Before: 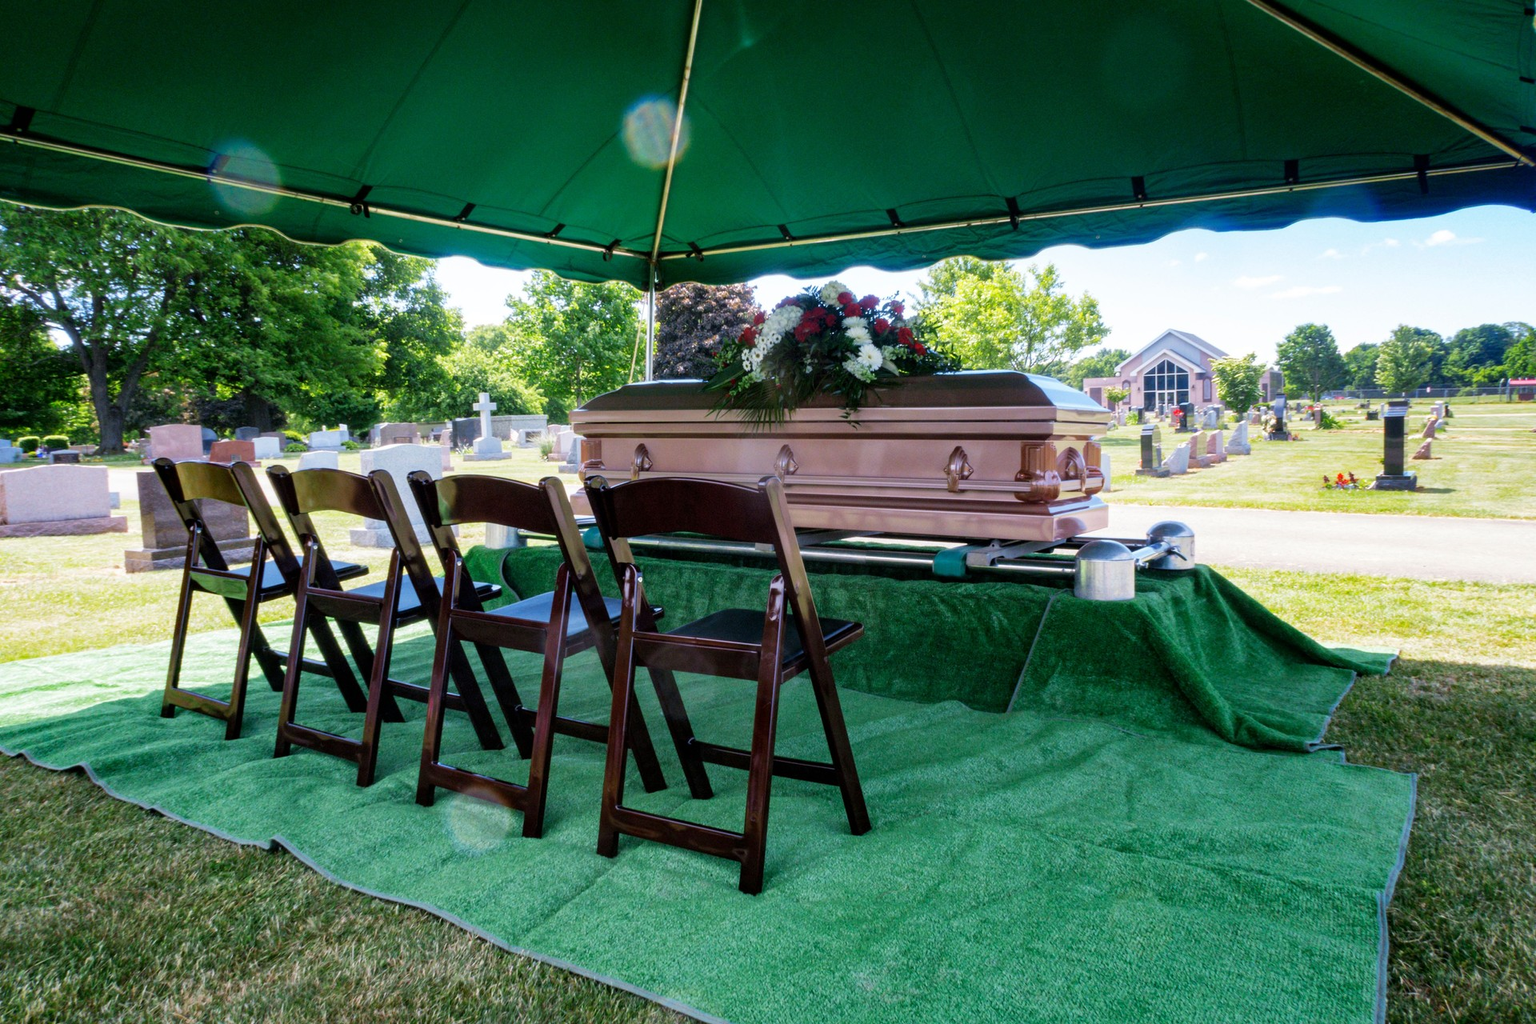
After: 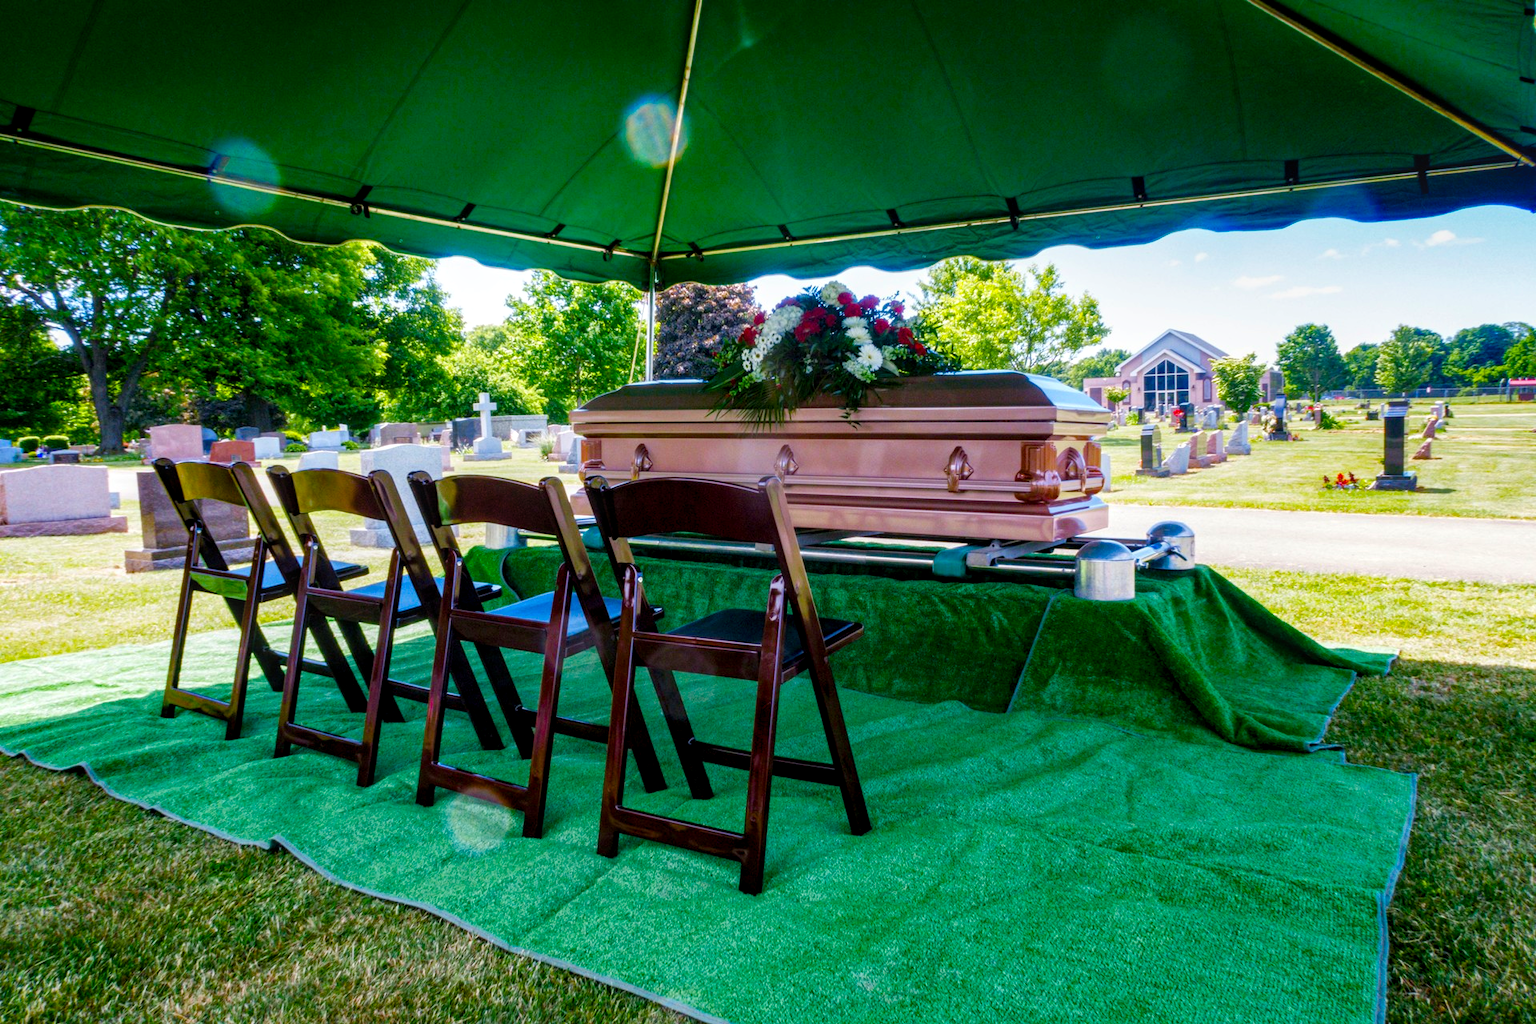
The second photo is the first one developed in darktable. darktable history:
color balance rgb: linear chroma grading › mid-tones 7.909%, perceptual saturation grading › global saturation 27.394%, perceptual saturation grading › highlights -27.714%, perceptual saturation grading › mid-tones 15.693%, perceptual saturation grading › shadows 34.361%, global vibrance 33.005%
local contrast: on, module defaults
